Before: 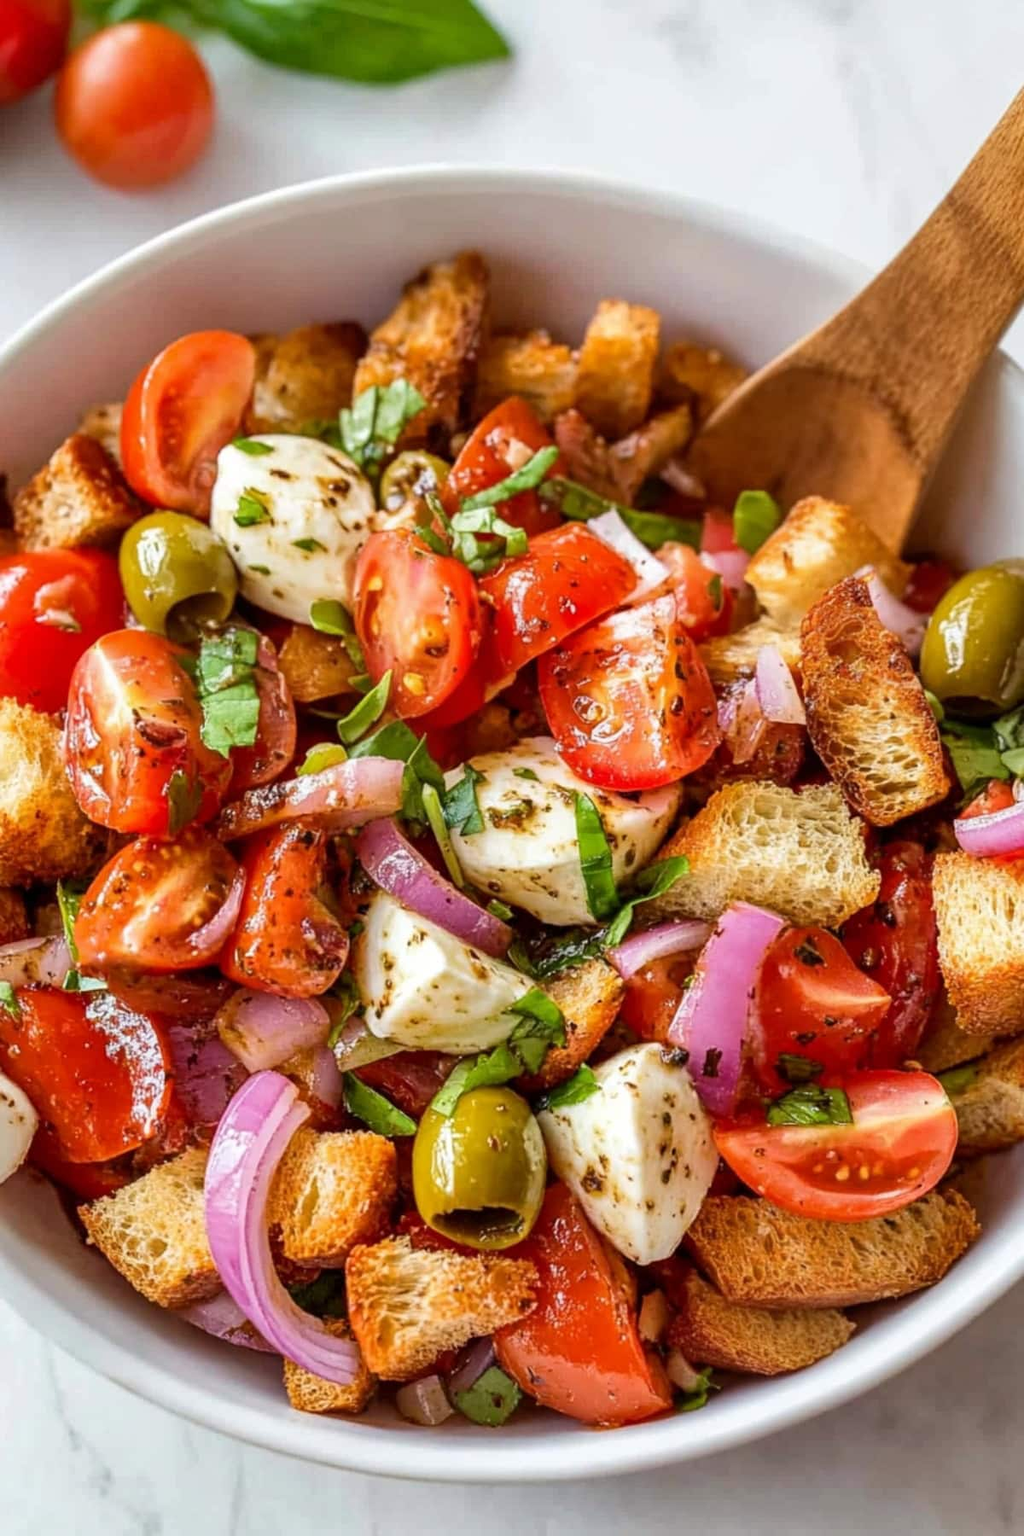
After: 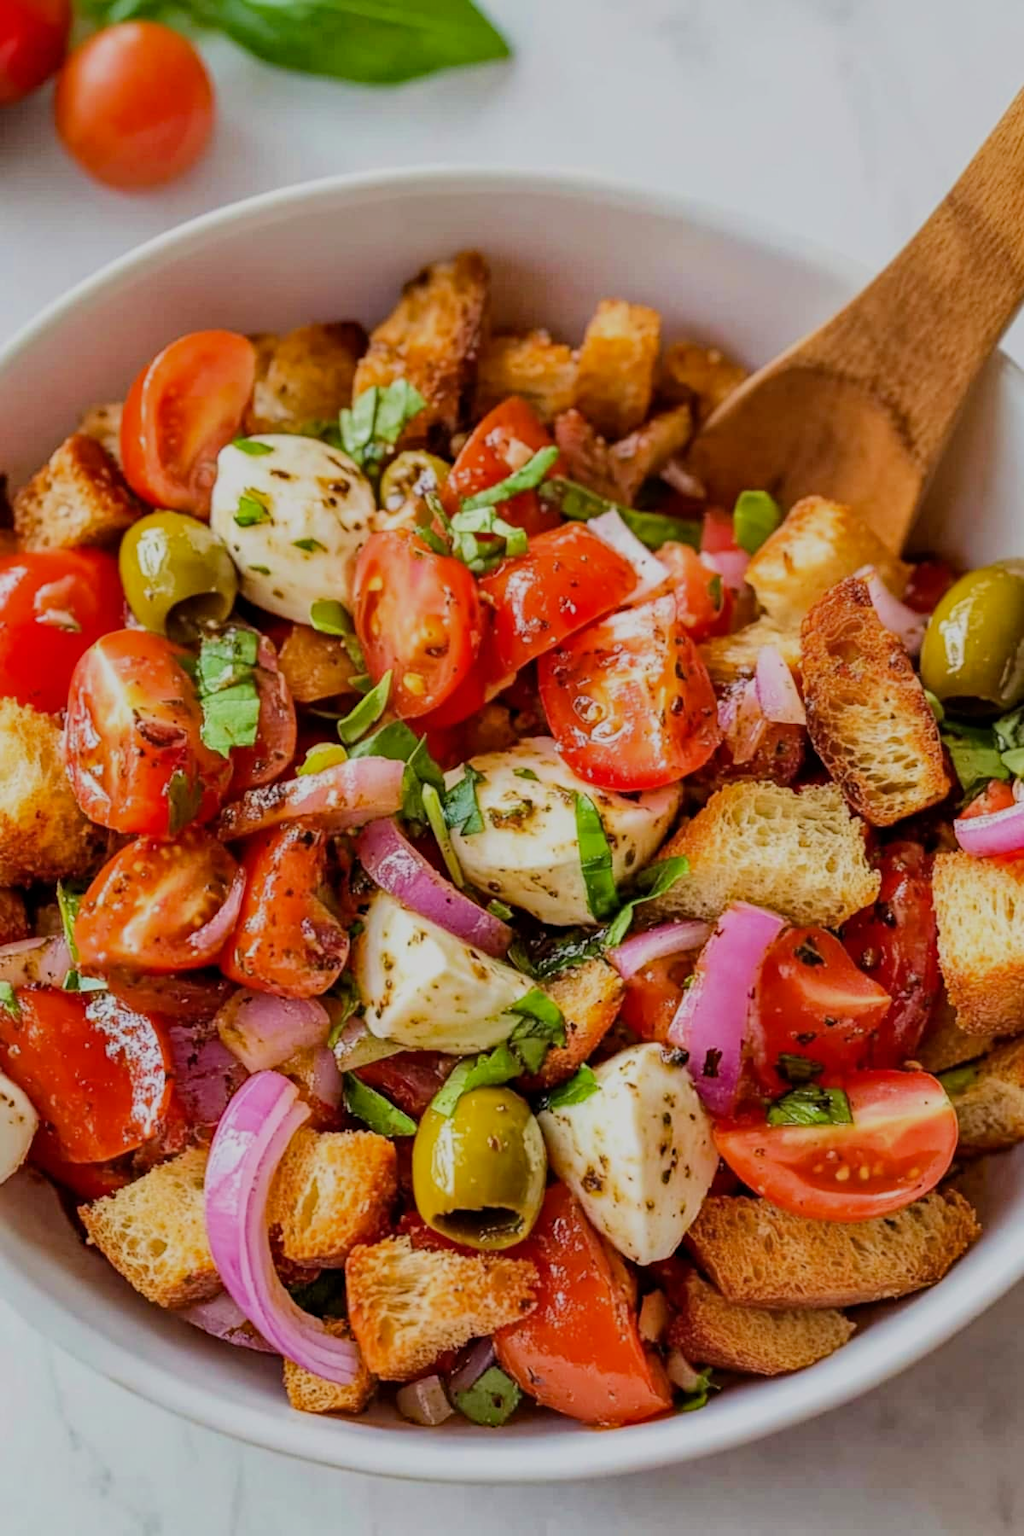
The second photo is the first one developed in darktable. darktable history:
filmic rgb: black relative exposure -7.65 EV, white relative exposure 4.56 EV, hardness 3.61, preserve chrominance max RGB, color science v6 (2022), iterations of high-quality reconstruction 0, contrast in shadows safe, contrast in highlights safe
haze removal: compatibility mode true, adaptive false
